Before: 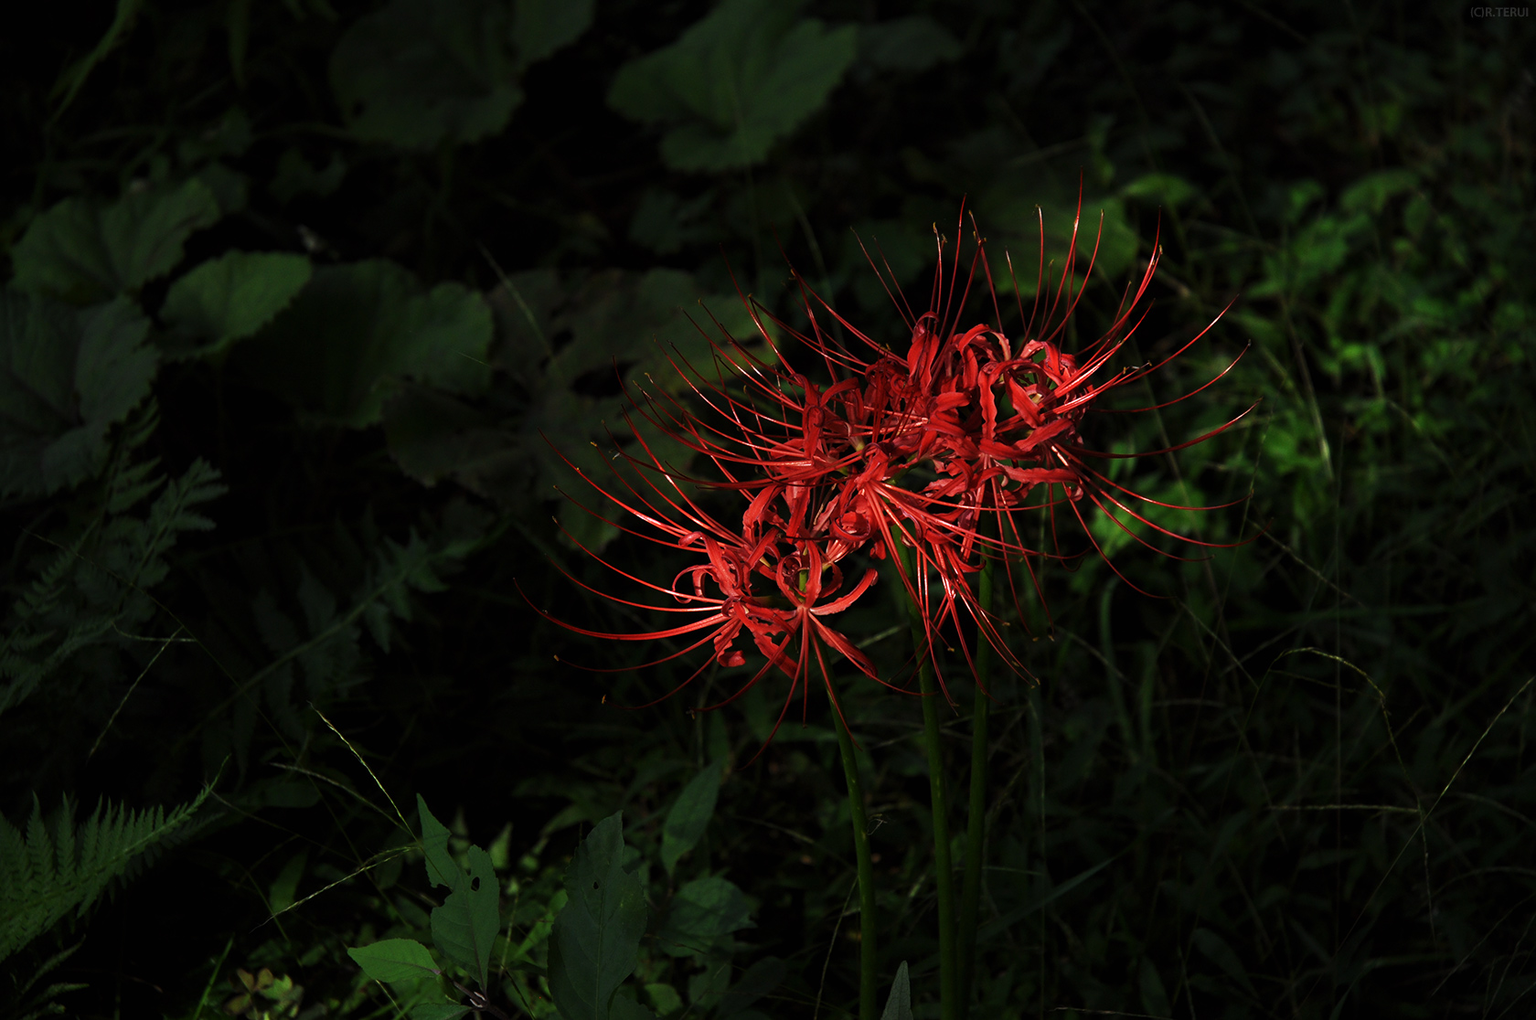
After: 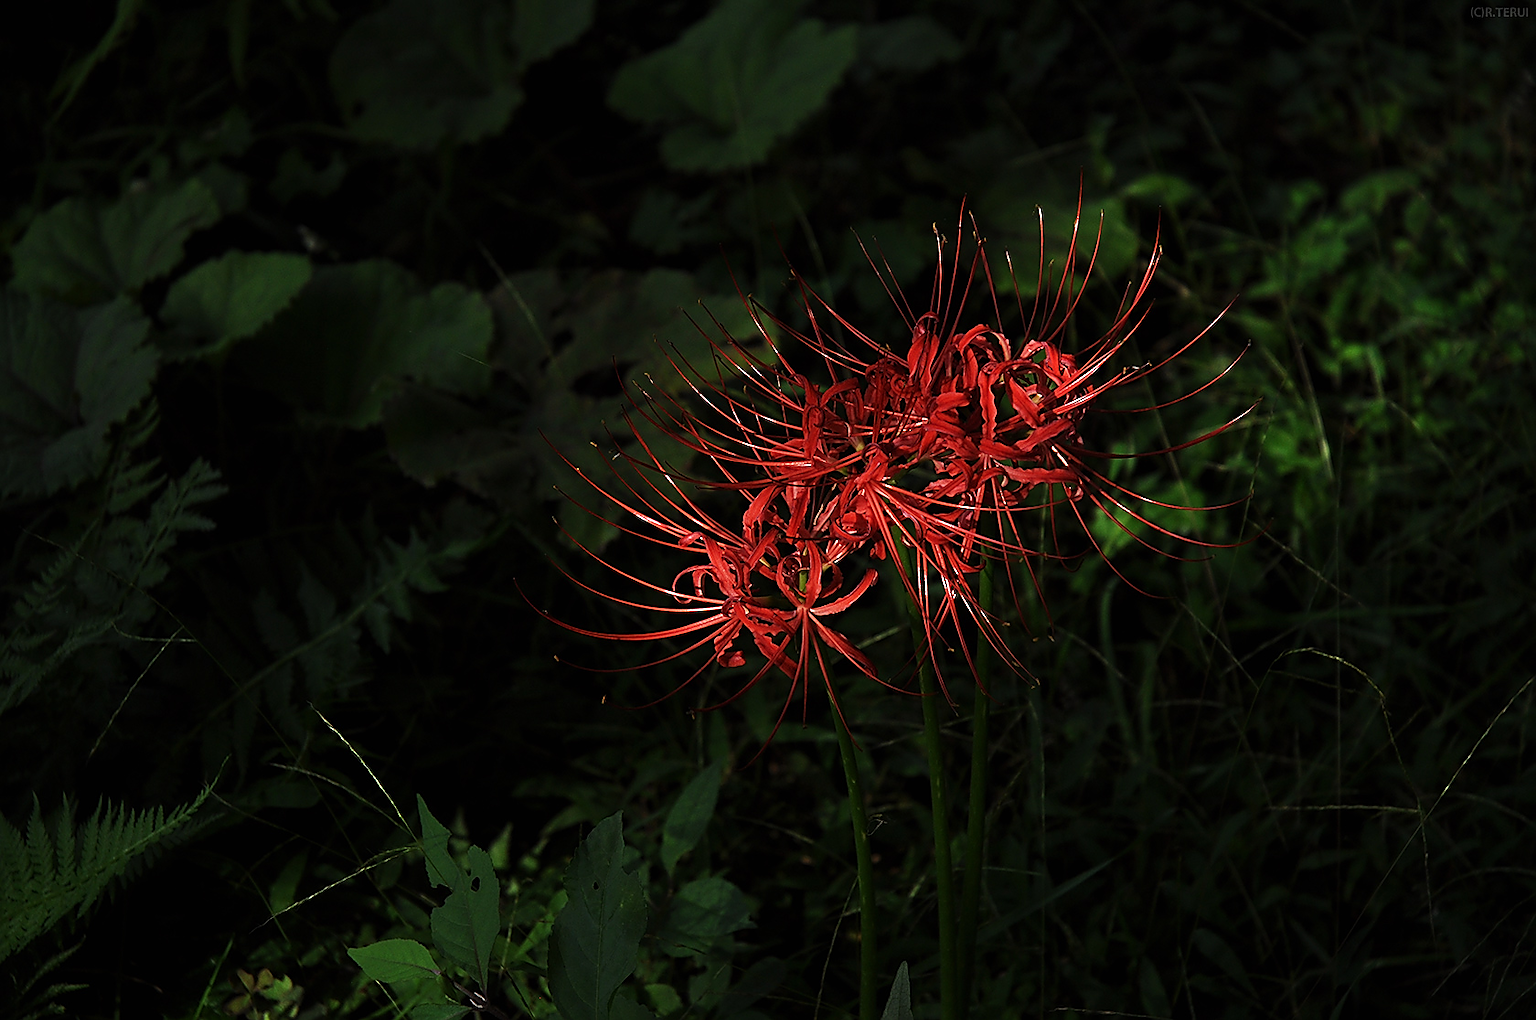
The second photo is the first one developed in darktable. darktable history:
sharpen: radius 1.393, amount 1.243, threshold 0.821
